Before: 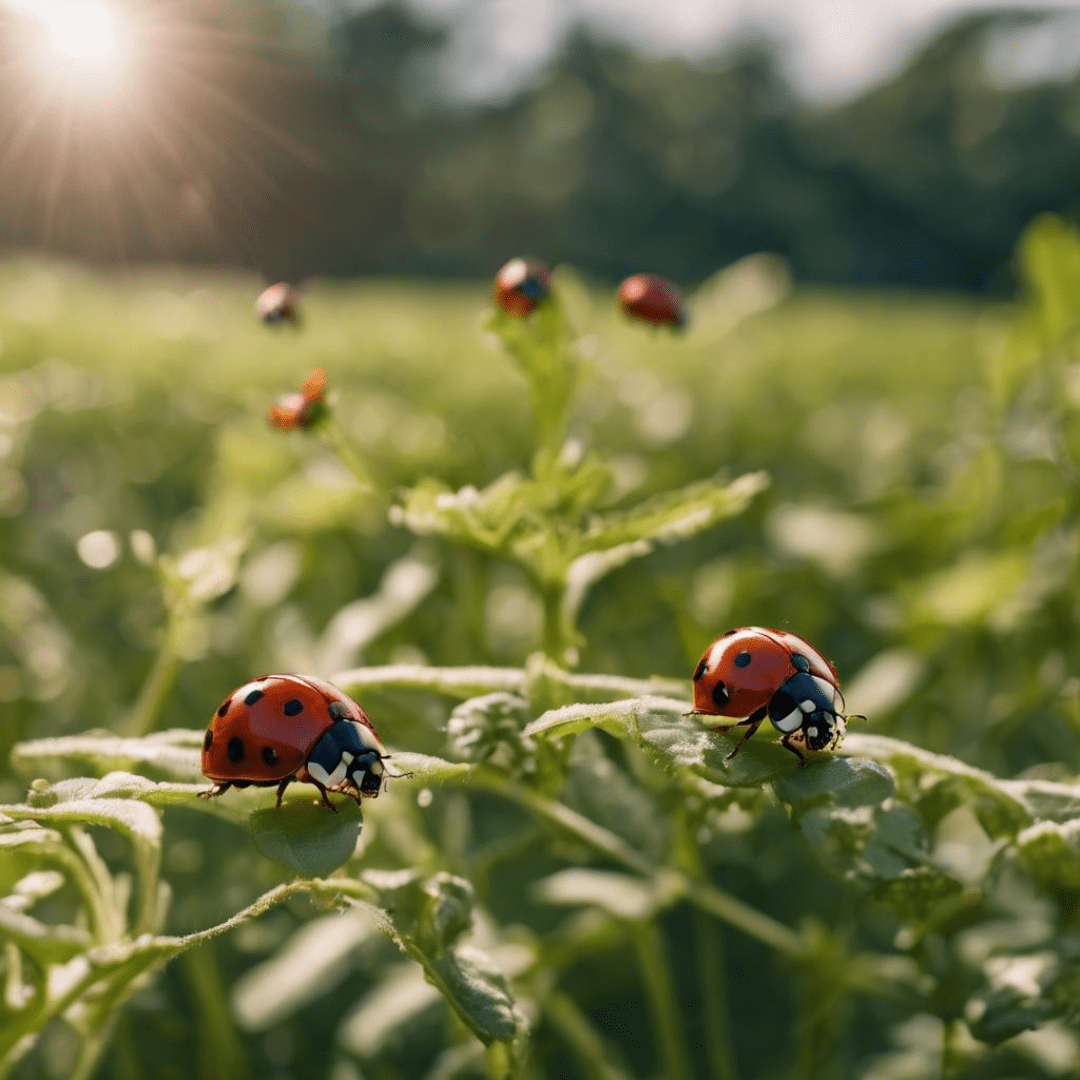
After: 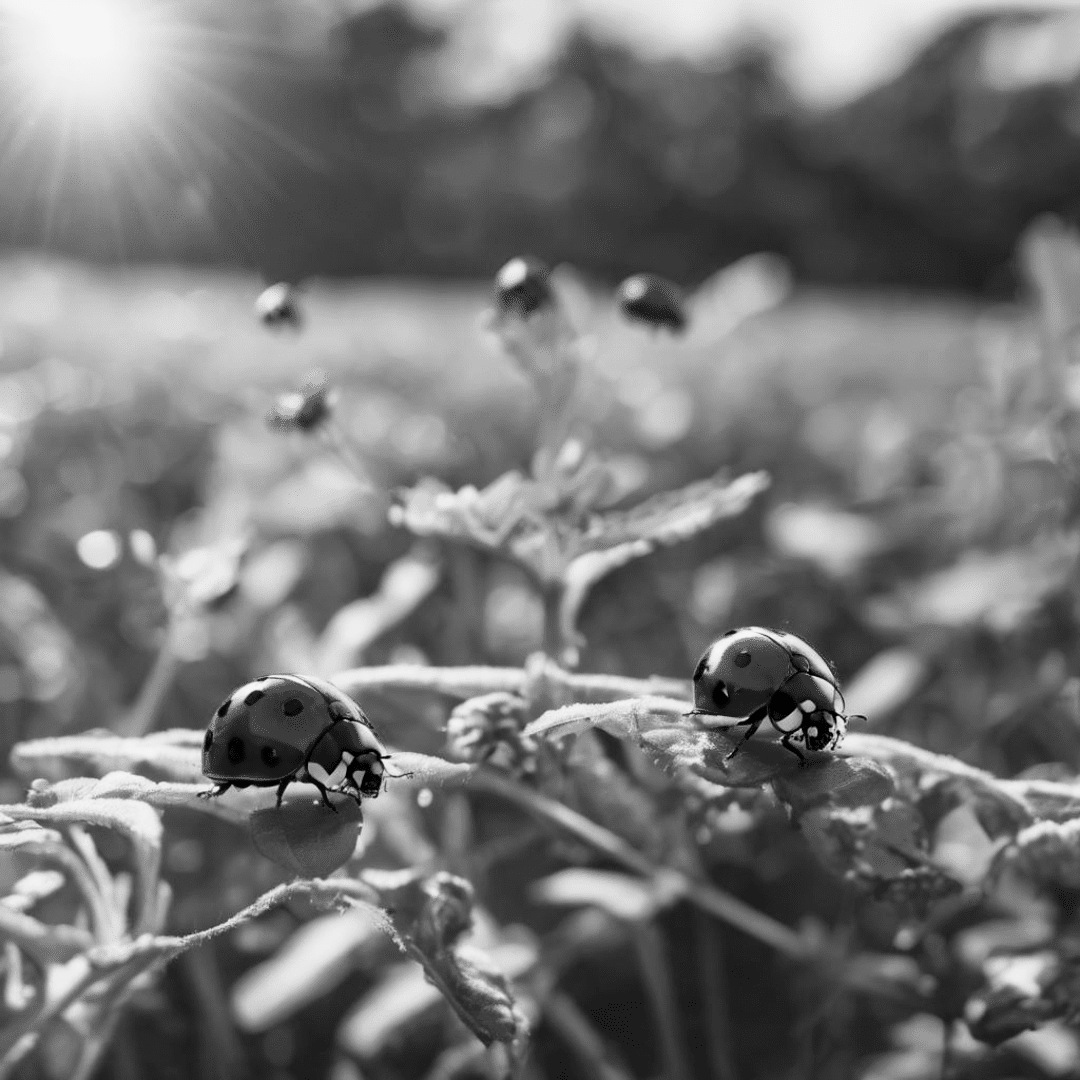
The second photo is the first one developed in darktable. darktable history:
tone curve: curves: ch0 [(0, 0) (0.003, 0.003) (0.011, 0.011) (0.025, 0.025) (0.044, 0.044) (0.069, 0.068) (0.1, 0.098) (0.136, 0.134) (0.177, 0.175) (0.224, 0.221) (0.277, 0.273) (0.335, 0.331) (0.399, 0.393) (0.468, 0.462) (0.543, 0.549) (0.623, 0.628) (0.709, 0.713) (0.801, 0.803) (0.898, 0.899) (1, 1)], preserve colors none
color look up table: target L [98.62, 98.62, 97.58, 93.05, 93.05, 93.05, 83.84, 74.78, 79.88, 57.48, 63.6, 59.79, 54.37, 31.89, 12.25, 200, 88.47, 70.36, 74.05, 71.47, 72.21, 69.24, 67.75, 58.64, 45.63, 42.78, 34.03, 10.27, 12.74, 98.62, 93.75, 90.94, 93.75, 85.63, 69.98, 91.29, 85.63, 50.83, 45.63, 21.25, 45.22, 16.11, 98.27, 90.59, 77.34, 64.74, 47.64, 30.16, 3.321], target a [0 ×42, 0.001, 0 ×6], target b [0 ×49], num patches 49
